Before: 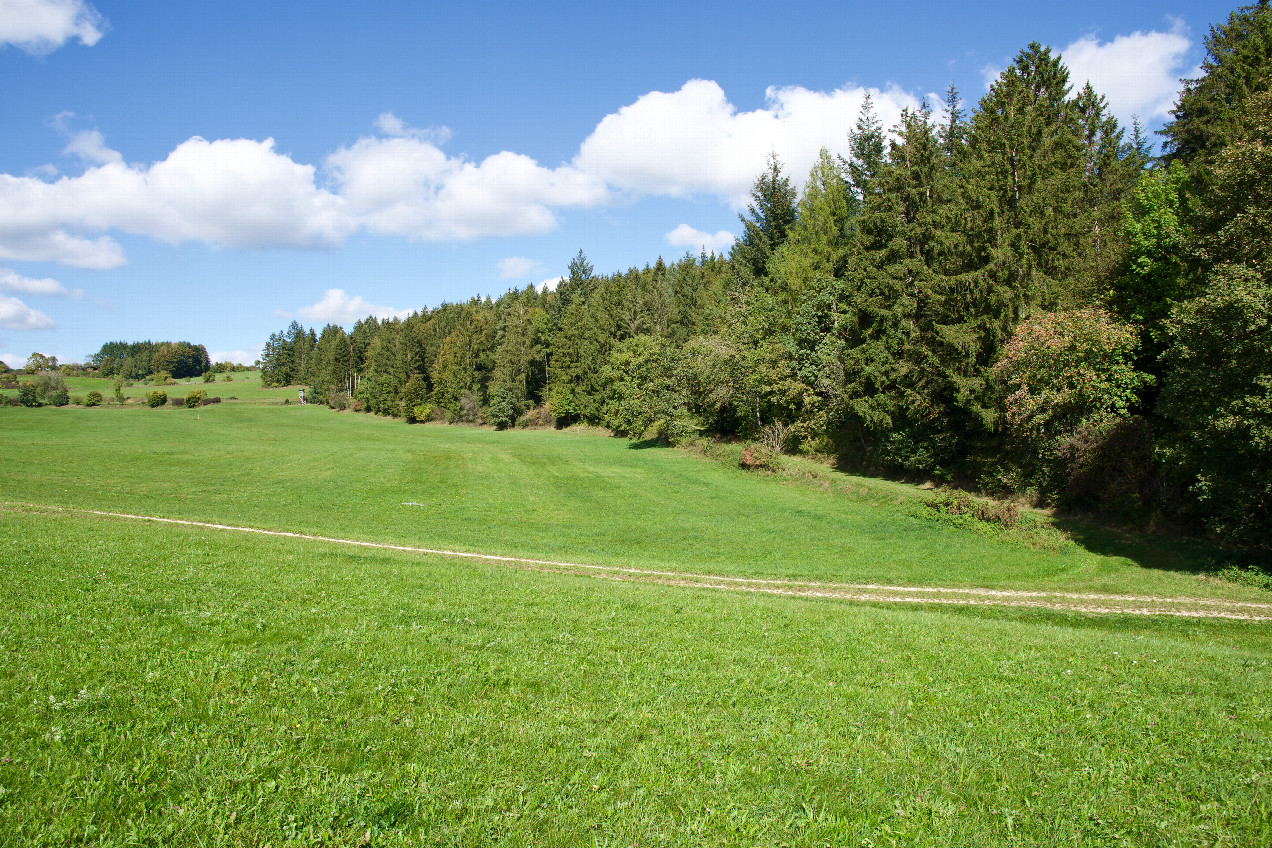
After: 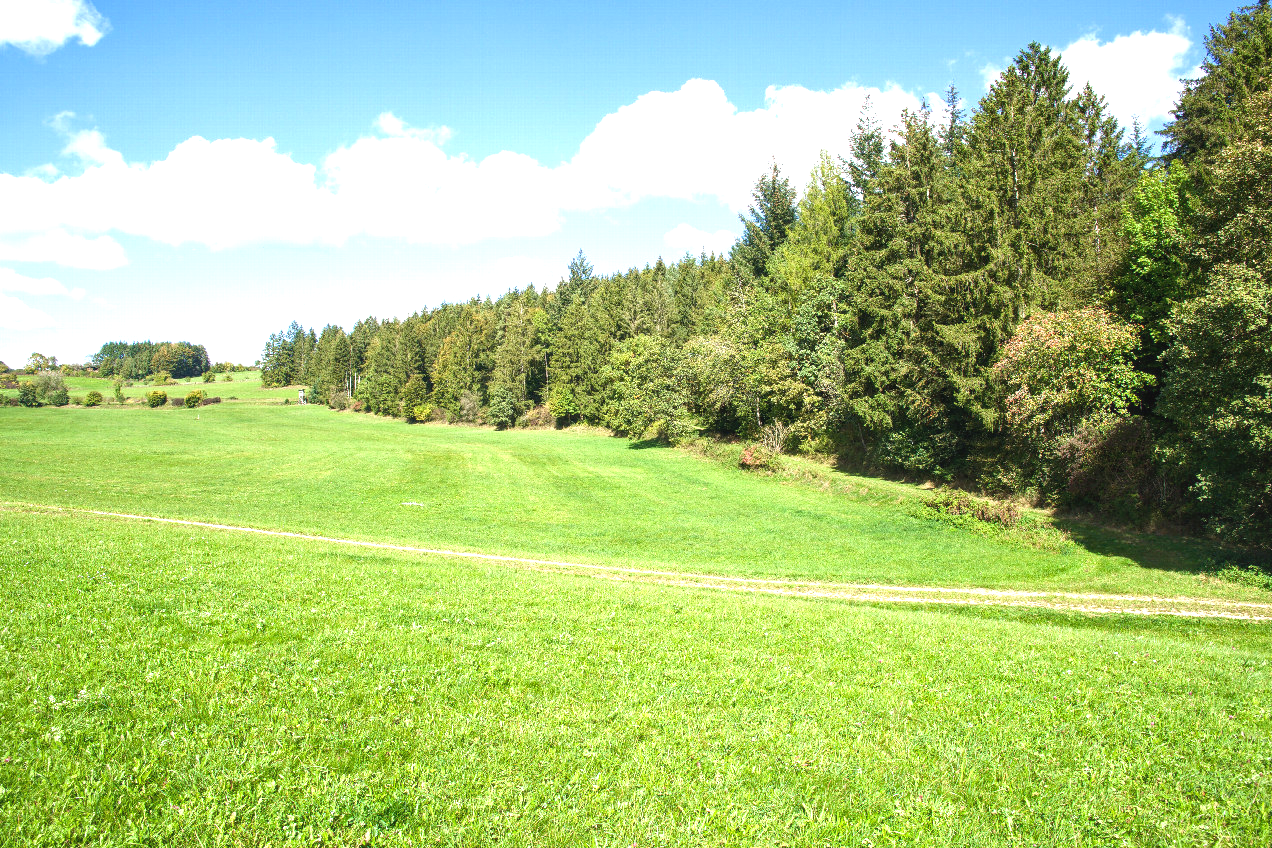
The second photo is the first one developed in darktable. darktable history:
local contrast: detail 113%
exposure: black level correction 0, exposure 1.106 EV, compensate highlight preservation false
